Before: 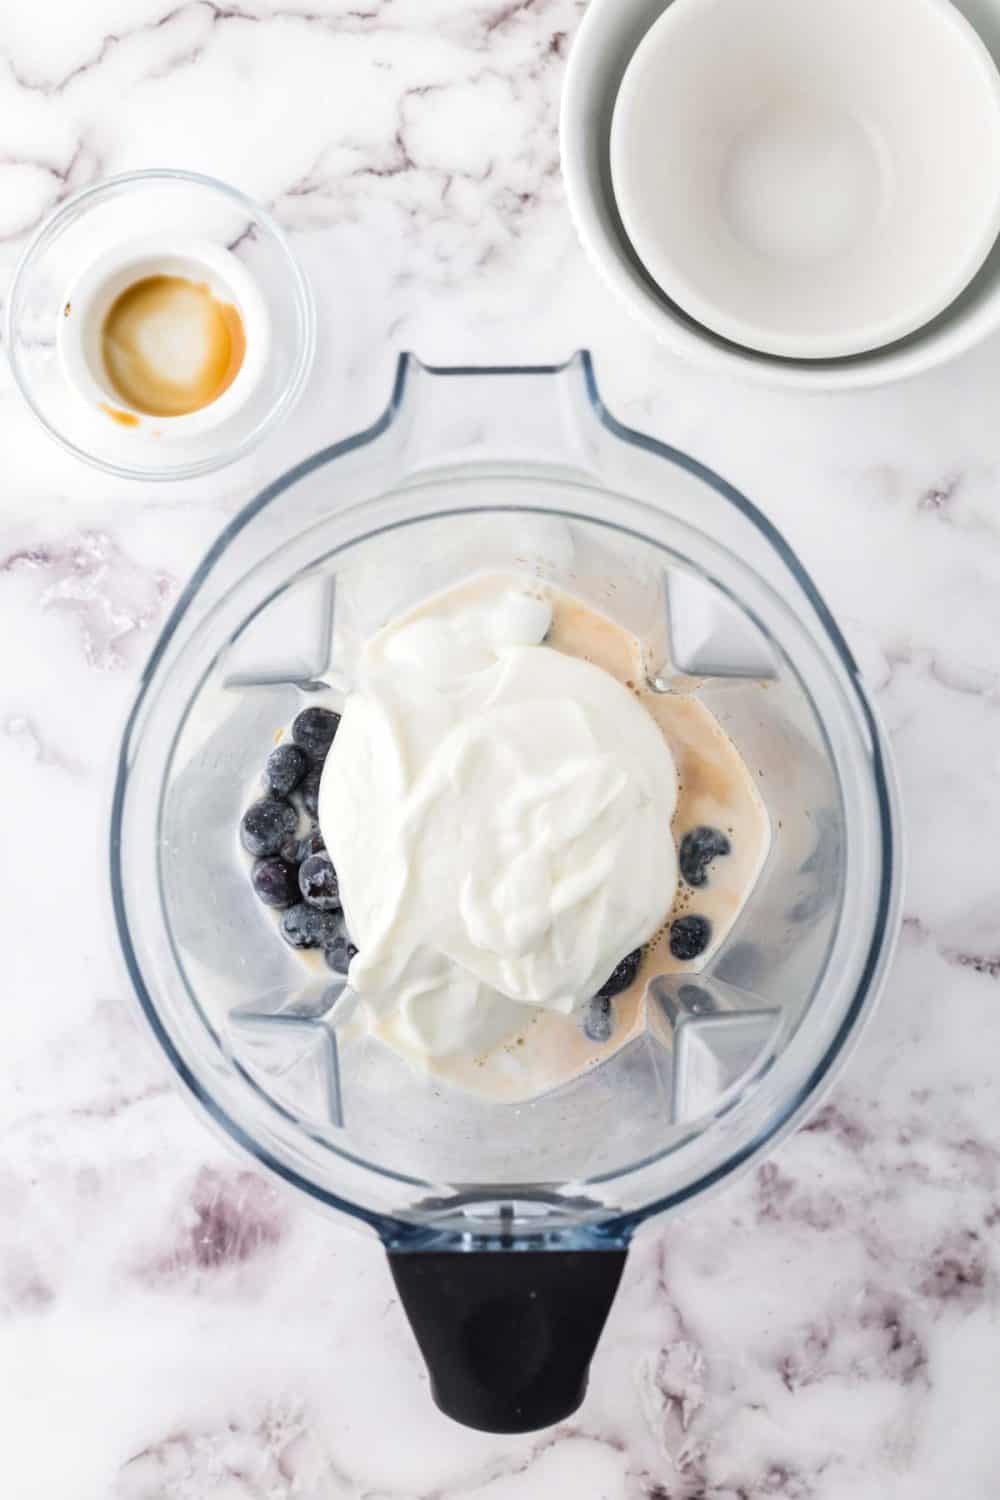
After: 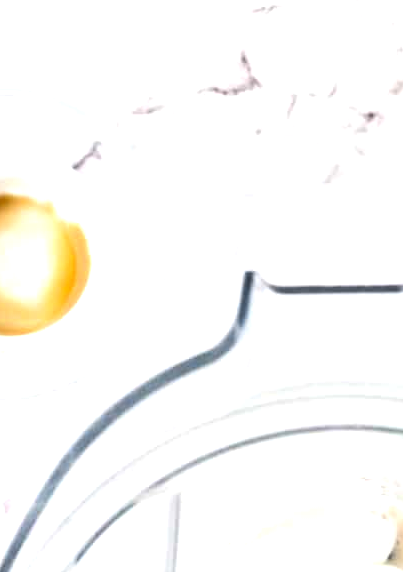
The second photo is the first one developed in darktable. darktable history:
crop: left 15.594%, top 5.457%, right 44.037%, bottom 56.404%
tone equalizer: -8 EV -0.742 EV, -7 EV -0.7 EV, -6 EV -0.626 EV, -5 EV -0.371 EV, -3 EV 0.367 EV, -2 EV 0.6 EV, -1 EV 0.698 EV, +0 EV 0.735 EV, edges refinement/feathering 500, mask exposure compensation -1.57 EV, preserve details no
